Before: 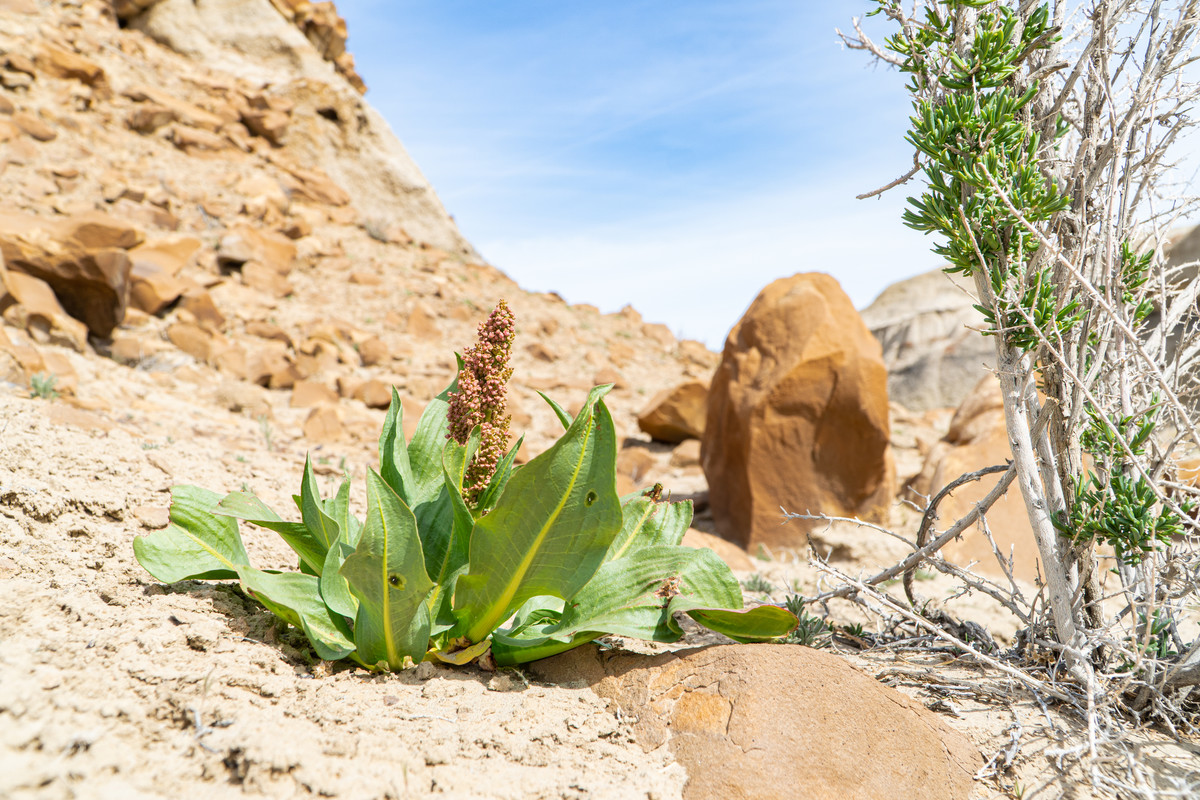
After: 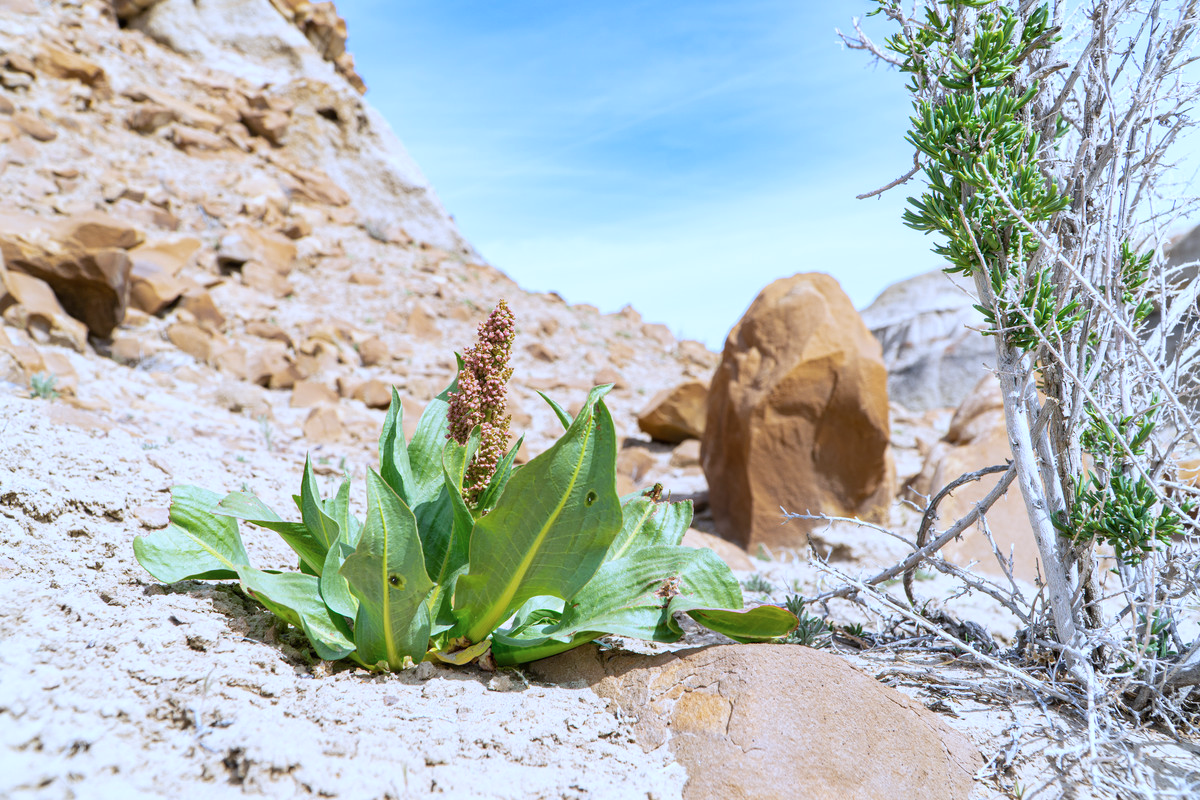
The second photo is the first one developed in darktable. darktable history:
color calibration: x 0.37, y 0.382, temperature 4313.32 K
white balance: red 0.967, blue 1.119, emerald 0.756
